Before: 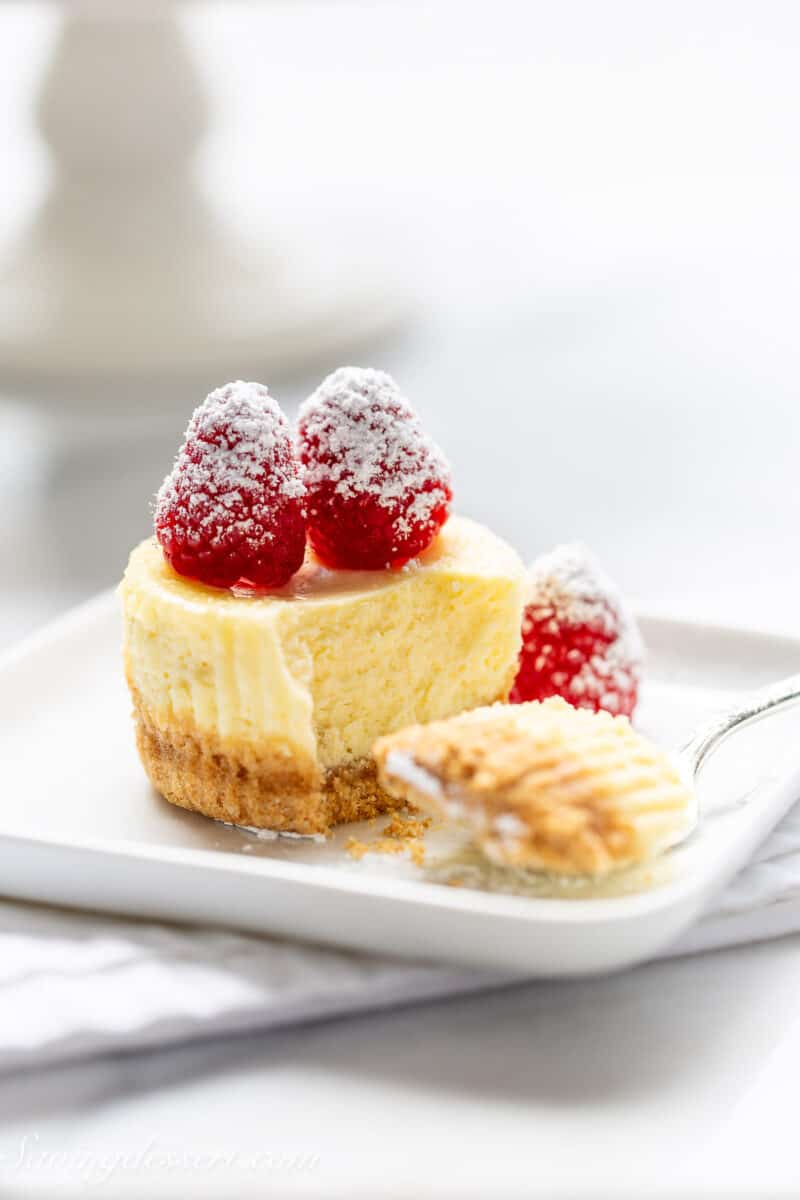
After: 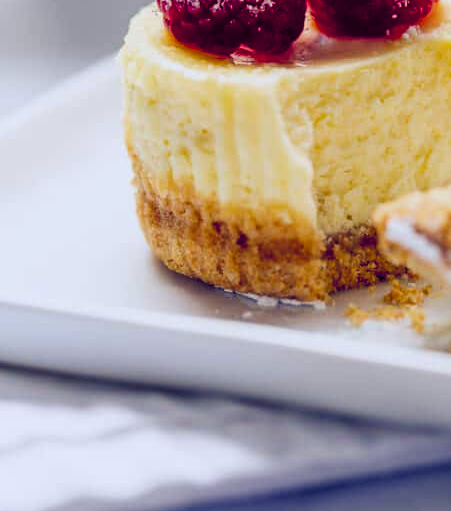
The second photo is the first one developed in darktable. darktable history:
crop: top 44.483%, right 43.593%, bottom 12.892%
exposure: black level correction 0.011, exposure -0.478 EV, compensate highlight preservation false
color balance rgb: shadows lift › luminance -41.13%, shadows lift › chroma 14.13%, shadows lift › hue 260°, power › luminance -3.76%, power › chroma 0.56%, power › hue 40.37°, highlights gain › luminance 16.81%, highlights gain › chroma 2.94%, highlights gain › hue 260°, global offset › luminance -0.29%, global offset › chroma 0.31%, global offset › hue 260°, perceptual saturation grading › global saturation 20%, perceptual saturation grading › highlights -13.92%, perceptual saturation grading › shadows 50%
